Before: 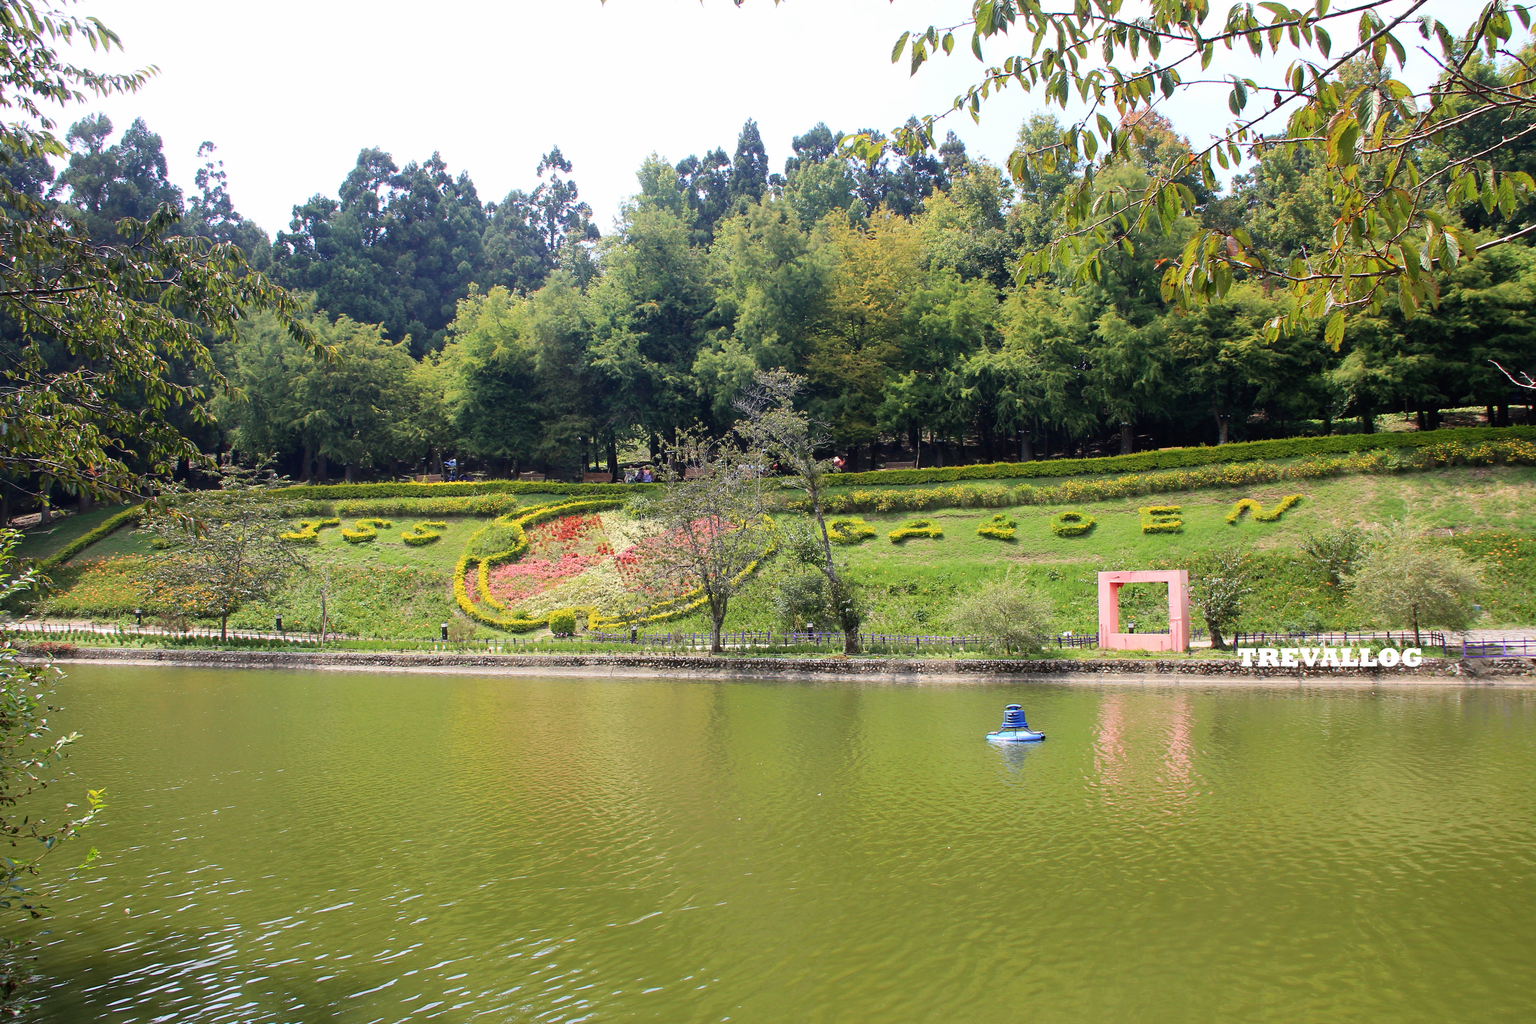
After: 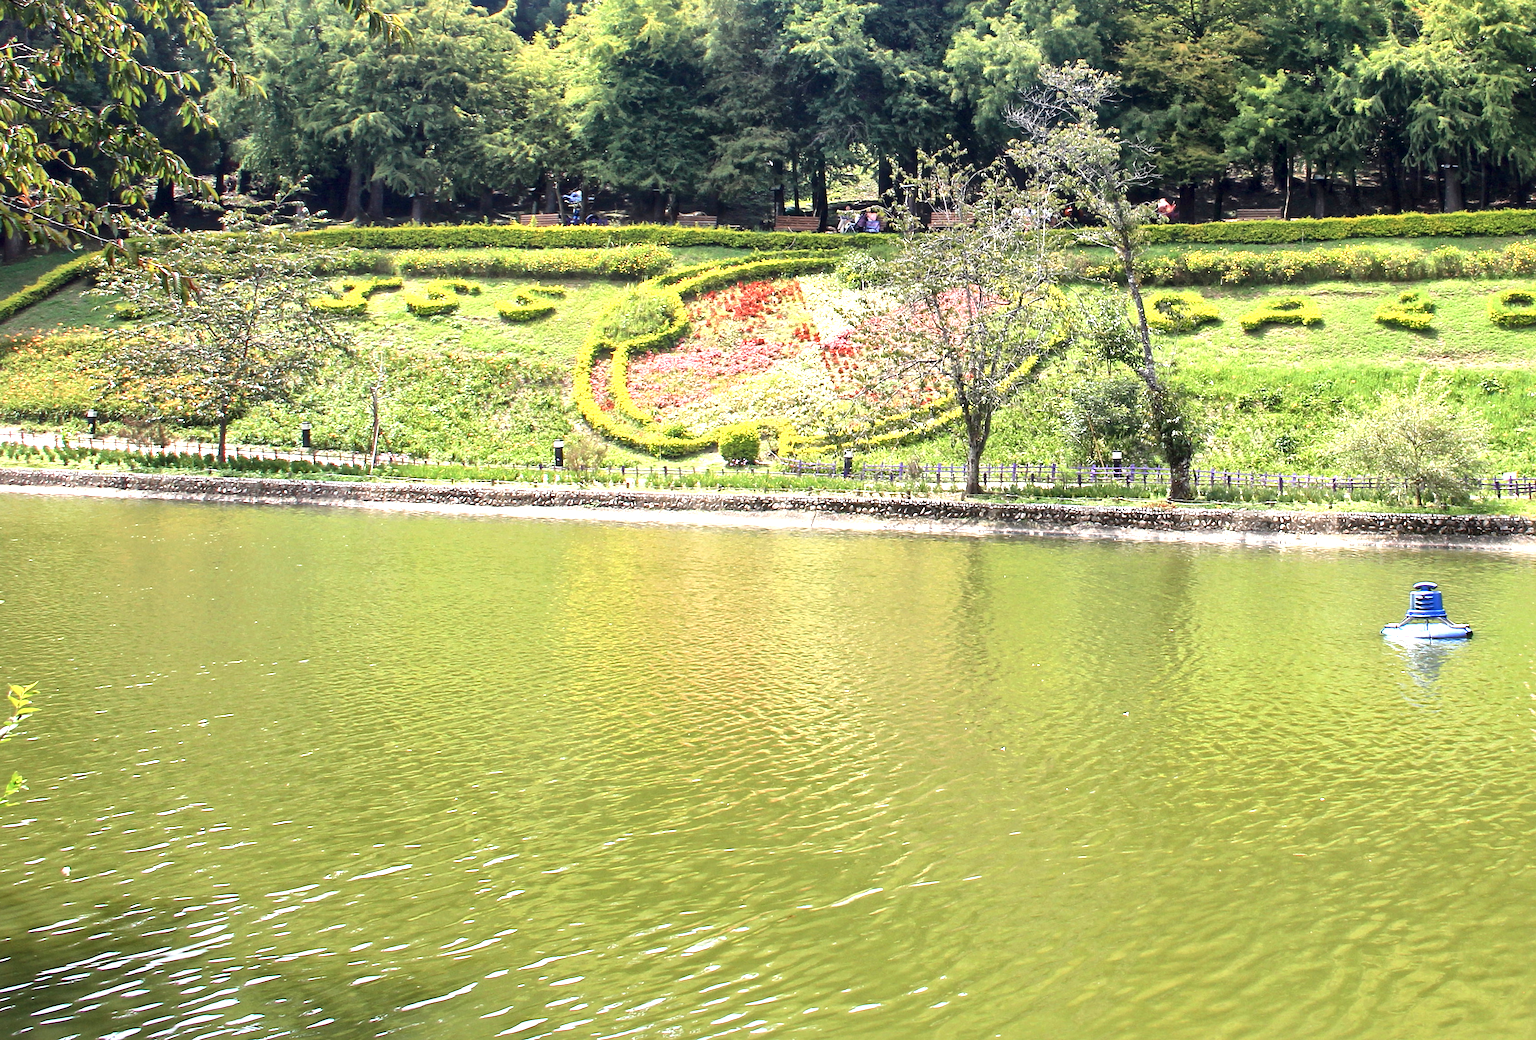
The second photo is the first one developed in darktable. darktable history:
local contrast: mode bilateral grid, contrast 19, coarseness 50, detail 172%, midtone range 0.2
contrast brightness saturation: contrast 0.011, saturation -0.064
crop and rotate: angle -1.13°, left 3.656%, top 31.505%, right 28.925%
exposure: black level correction 0, exposure 1 EV, compensate exposure bias true, compensate highlight preservation false
